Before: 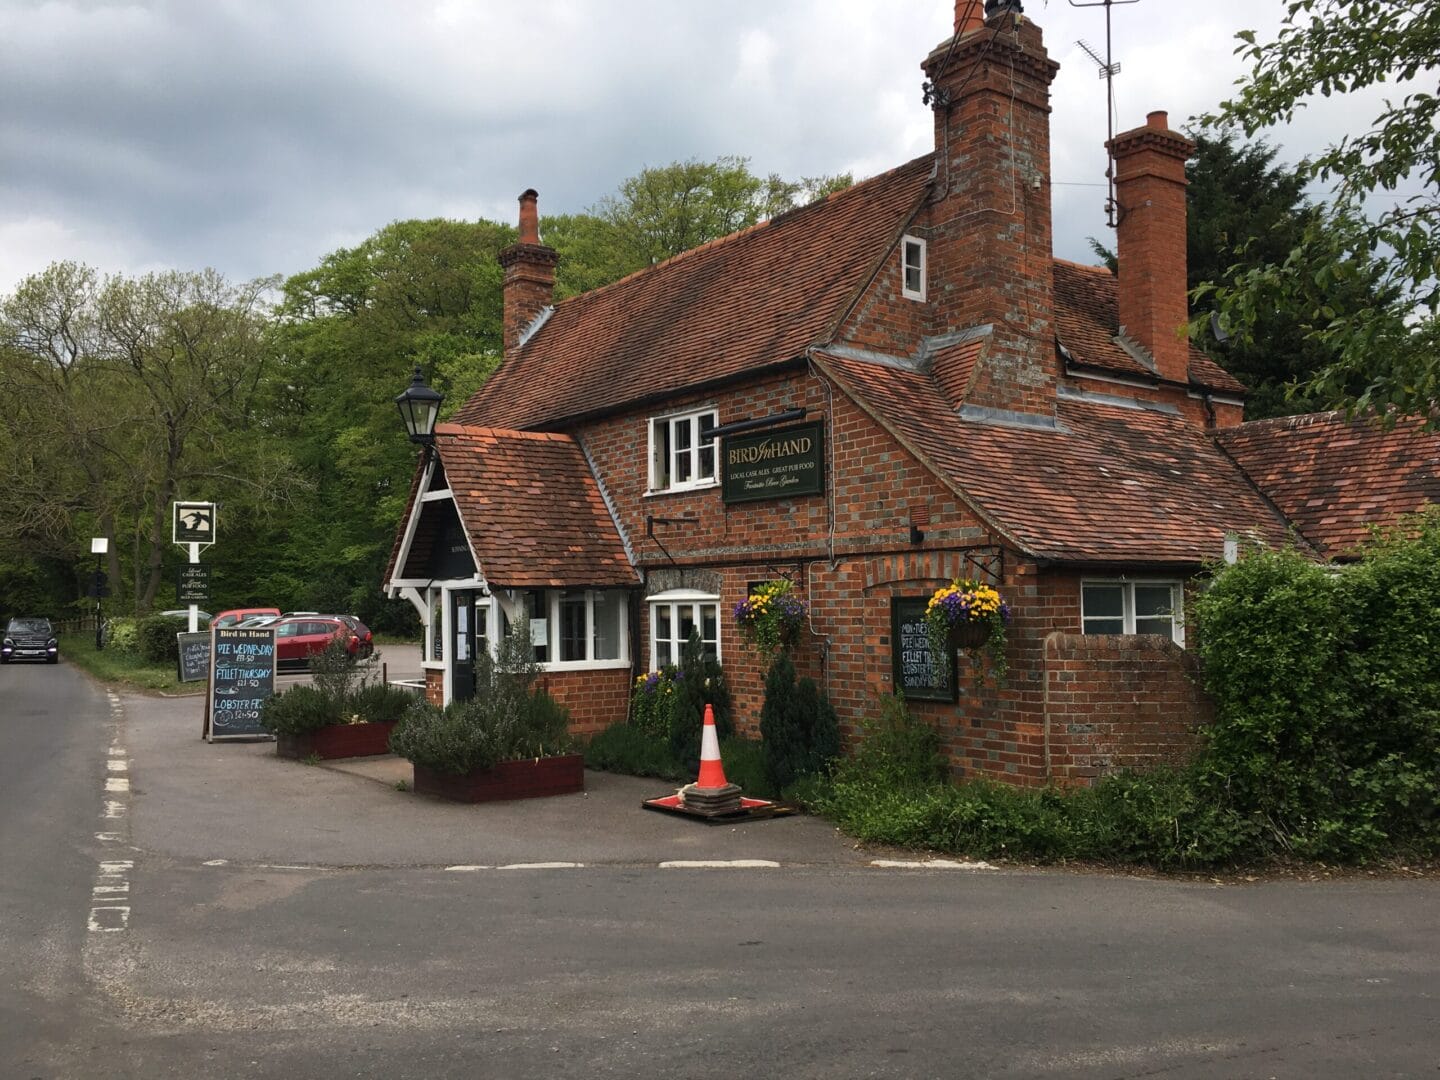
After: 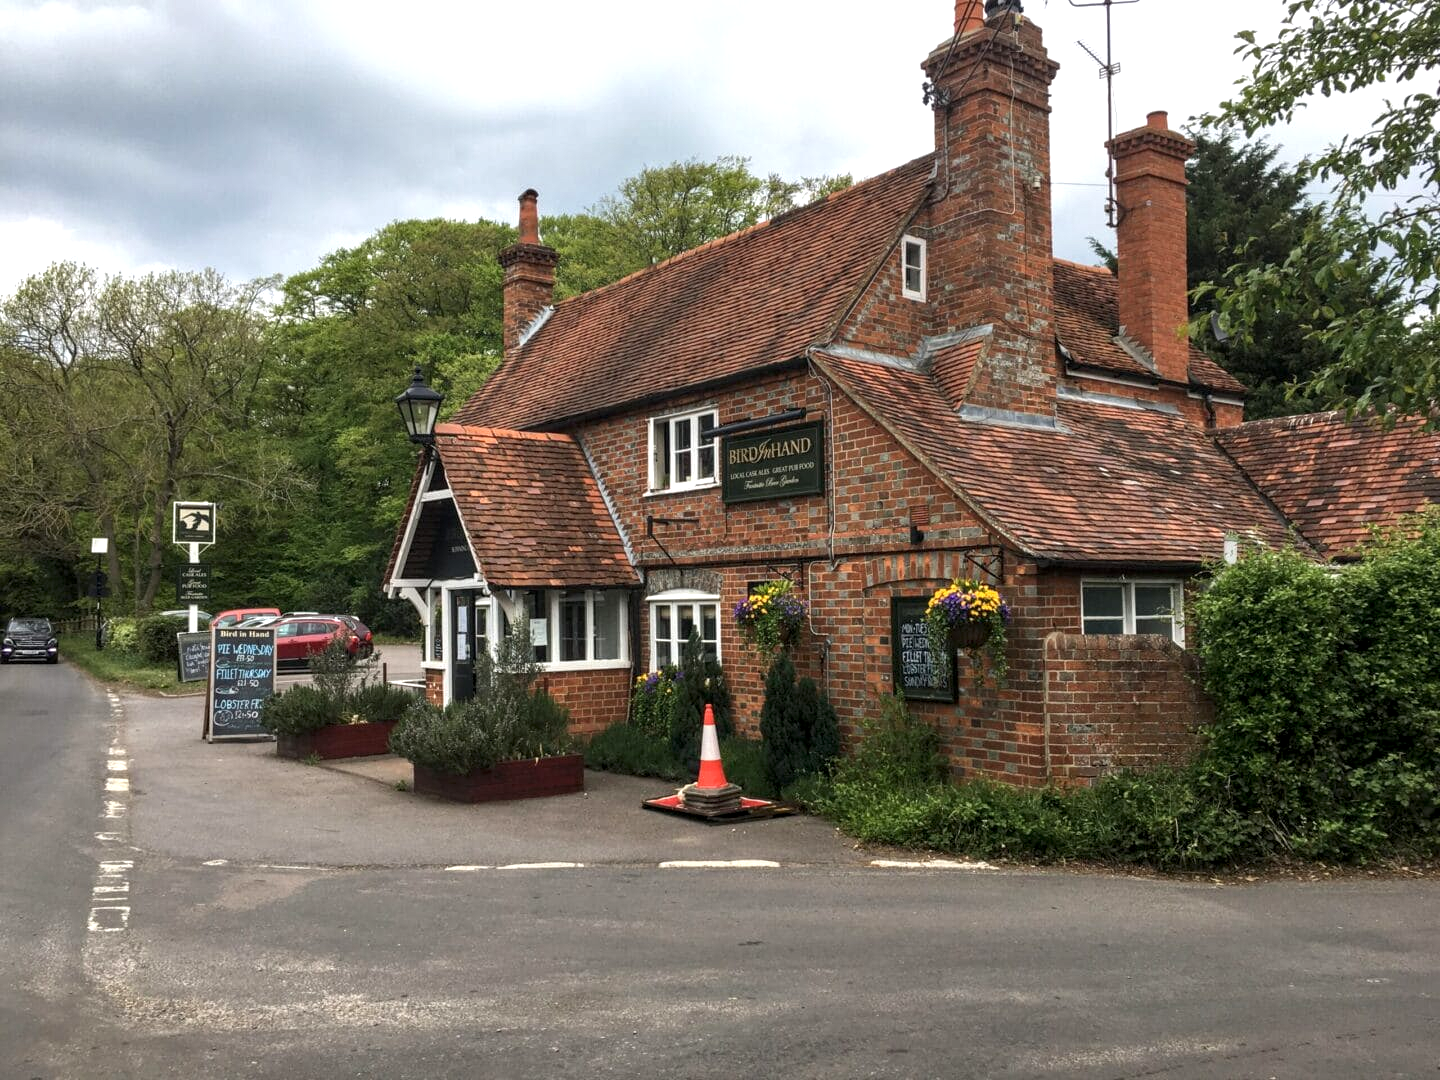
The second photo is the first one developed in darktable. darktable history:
local contrast: detail 130%
exposure: exposure 0.485 EV, compensate highlight preservation false
